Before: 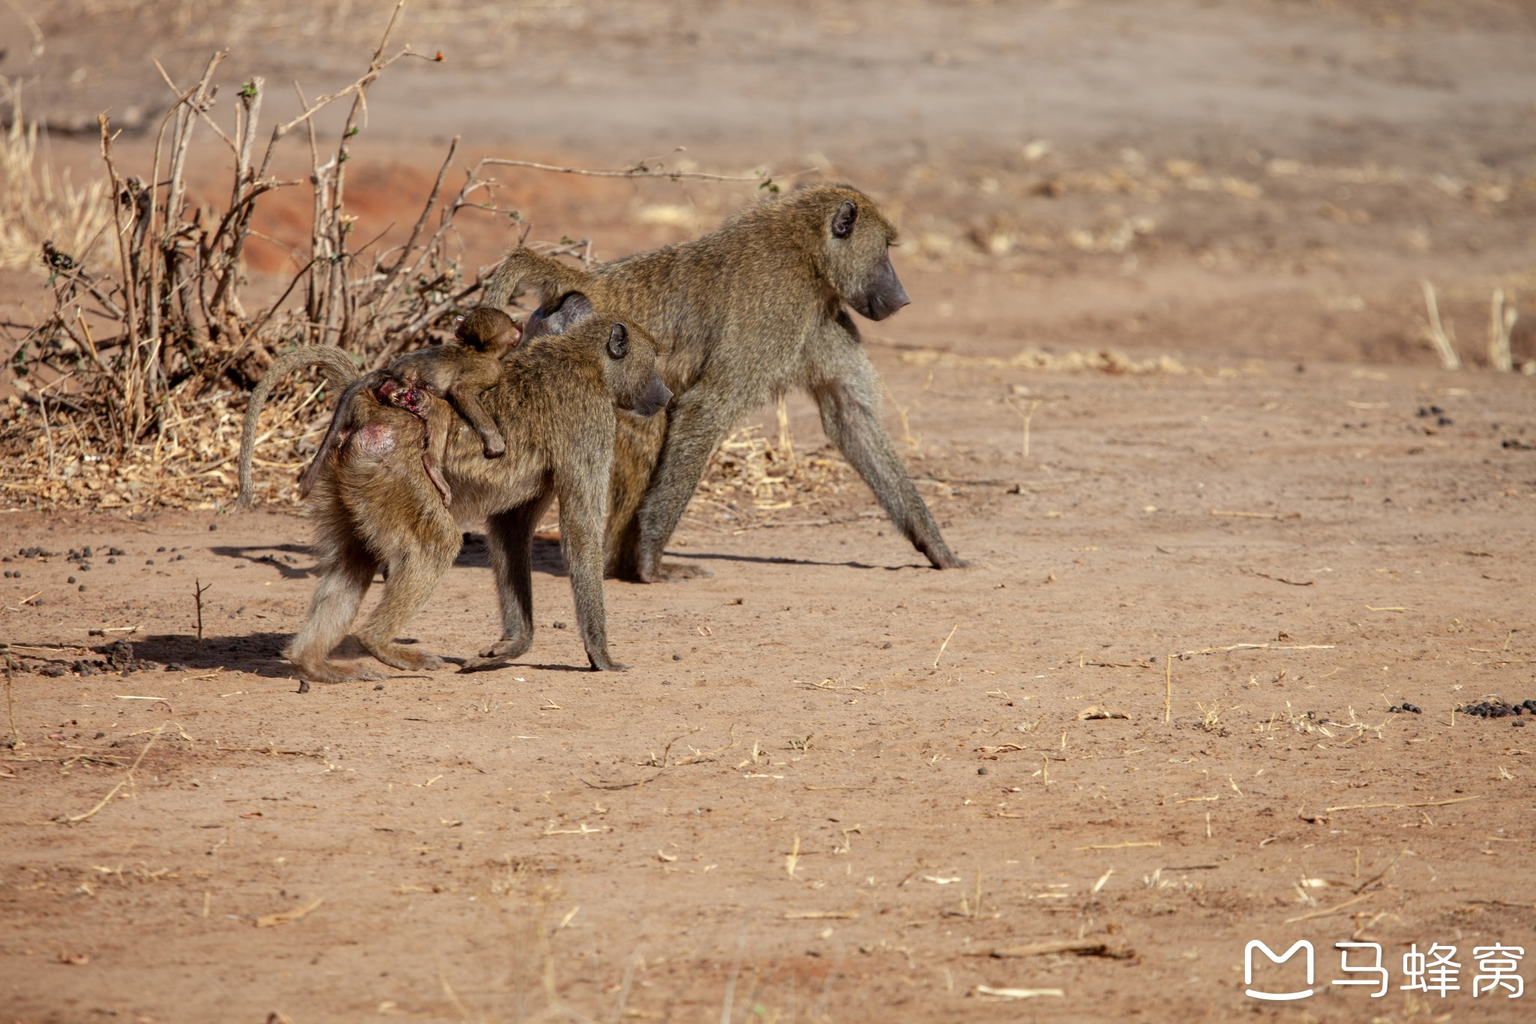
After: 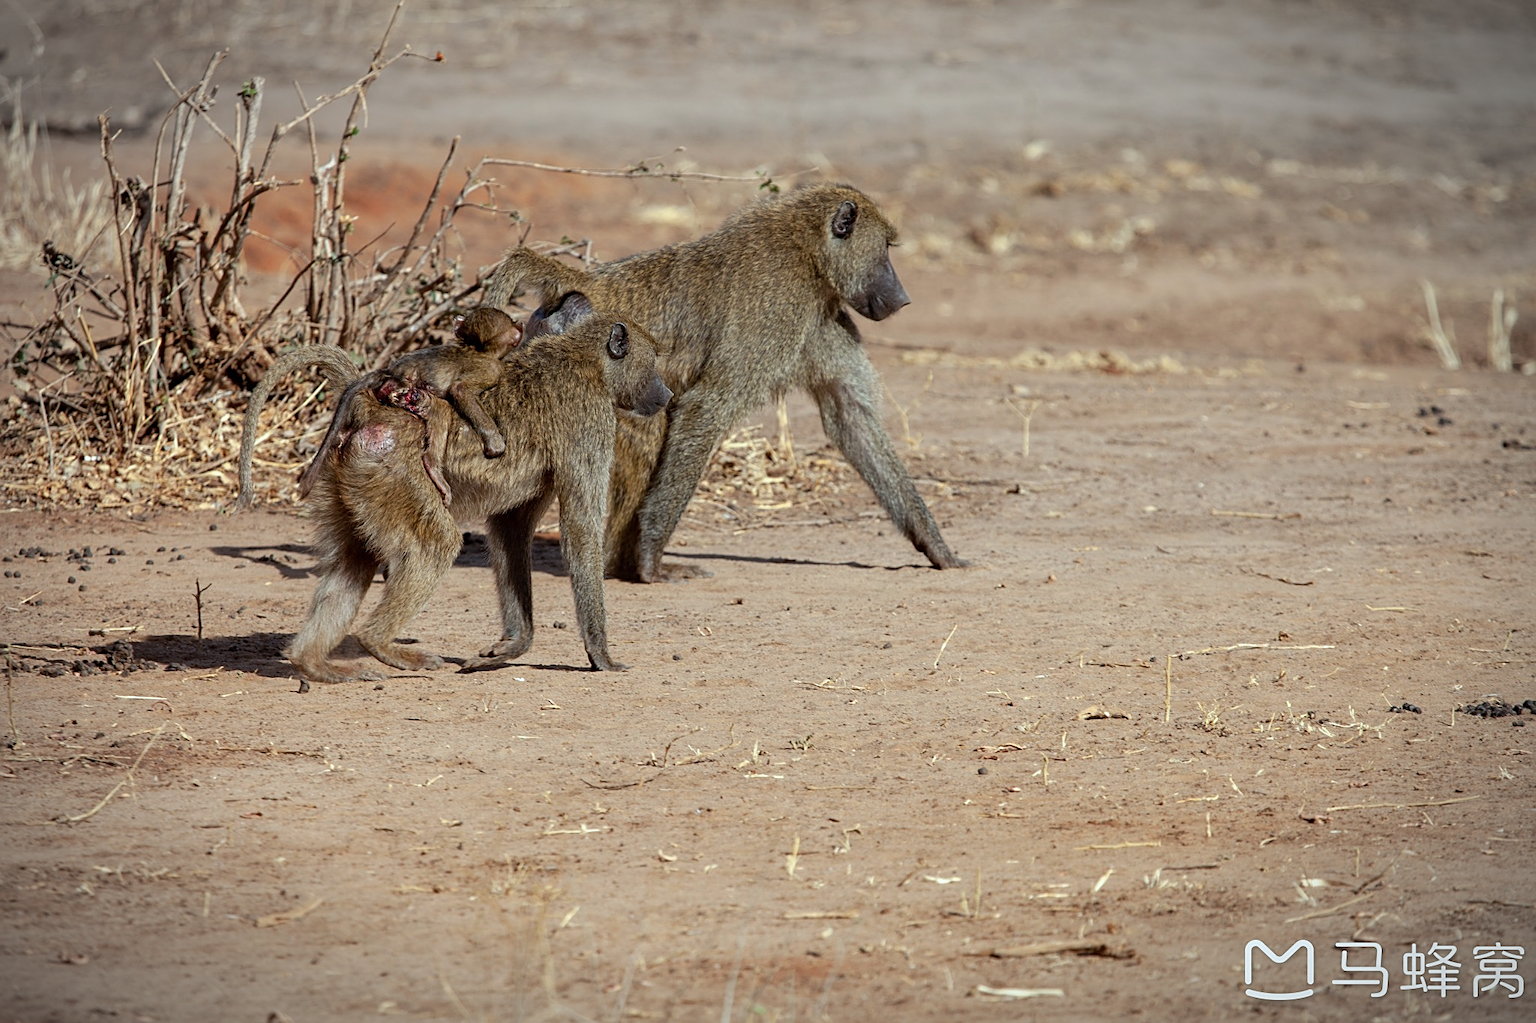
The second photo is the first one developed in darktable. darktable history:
color calibration: illuminant Planckian (black body), adaptation linear Bradford (ICC v4), x 0.364, y 0.366, temperature 4420.17 K
sharpen: on, module defaults
vignetting: fall-off start 86.22%, brightness -0.48, automatic ratio true
